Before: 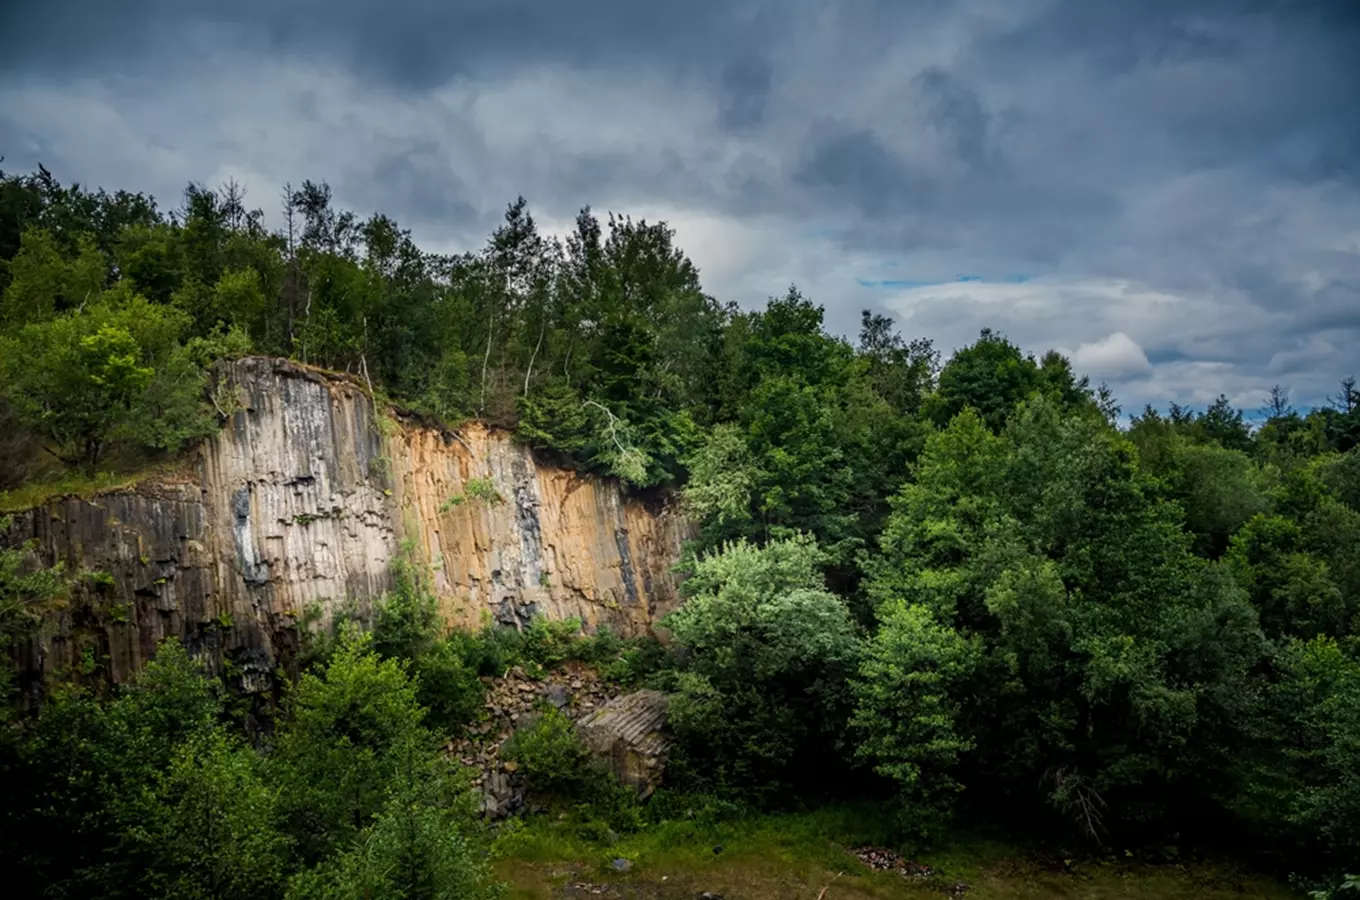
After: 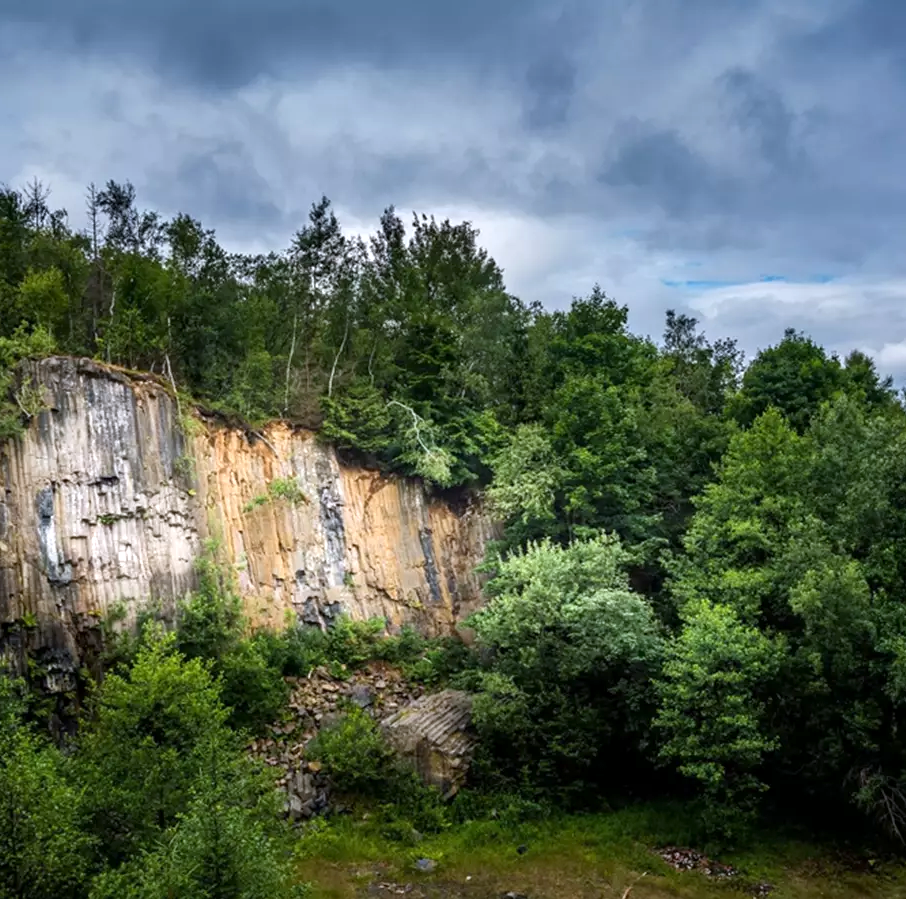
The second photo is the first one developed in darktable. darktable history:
crop and rotate: left 14.436%, right 18.898%
exposure: exposure 0.493 EV, compensate highlight preservation false
white balance: red 0.984, blue 1.059
